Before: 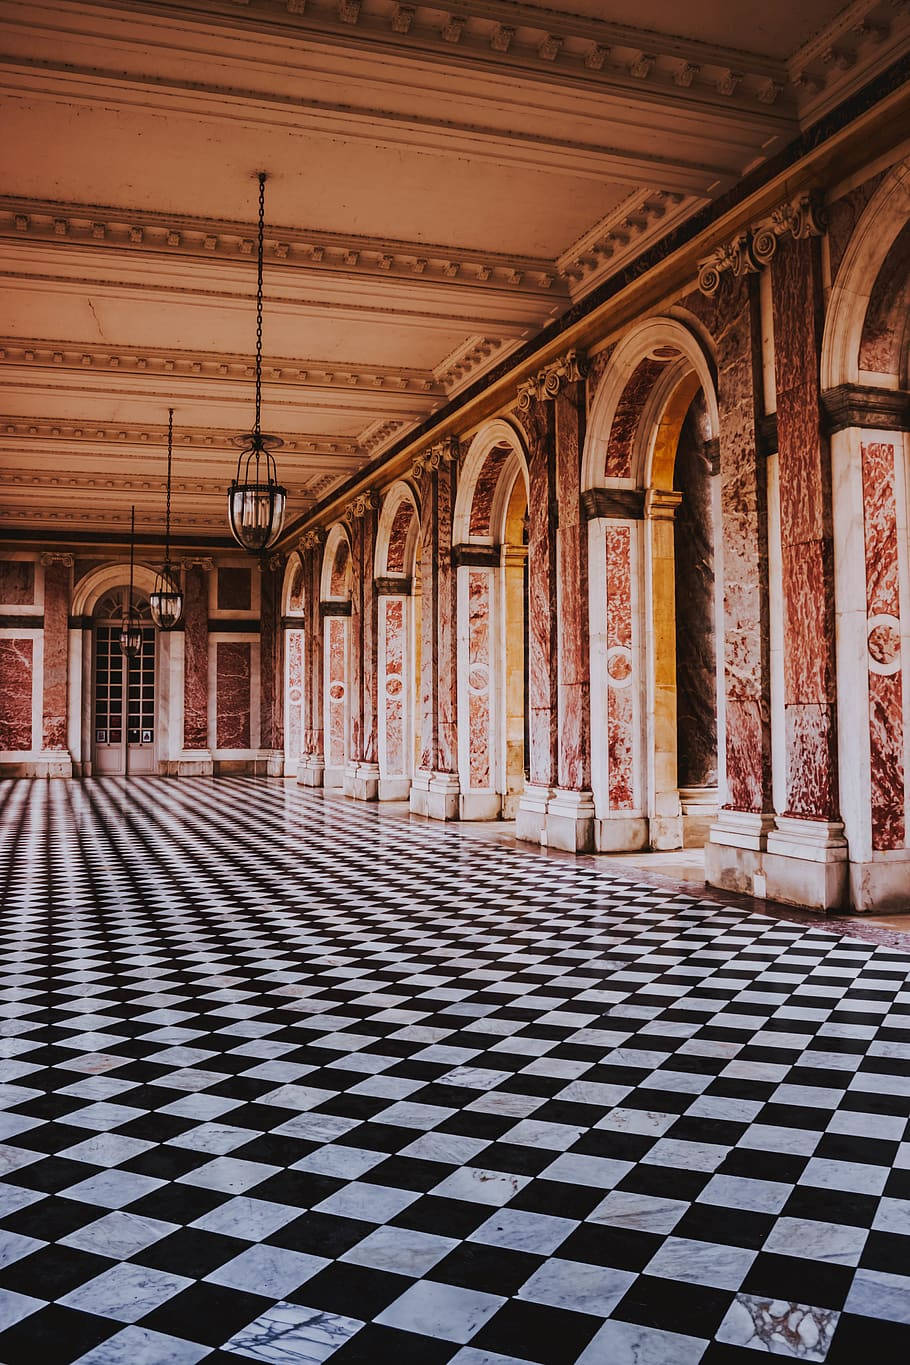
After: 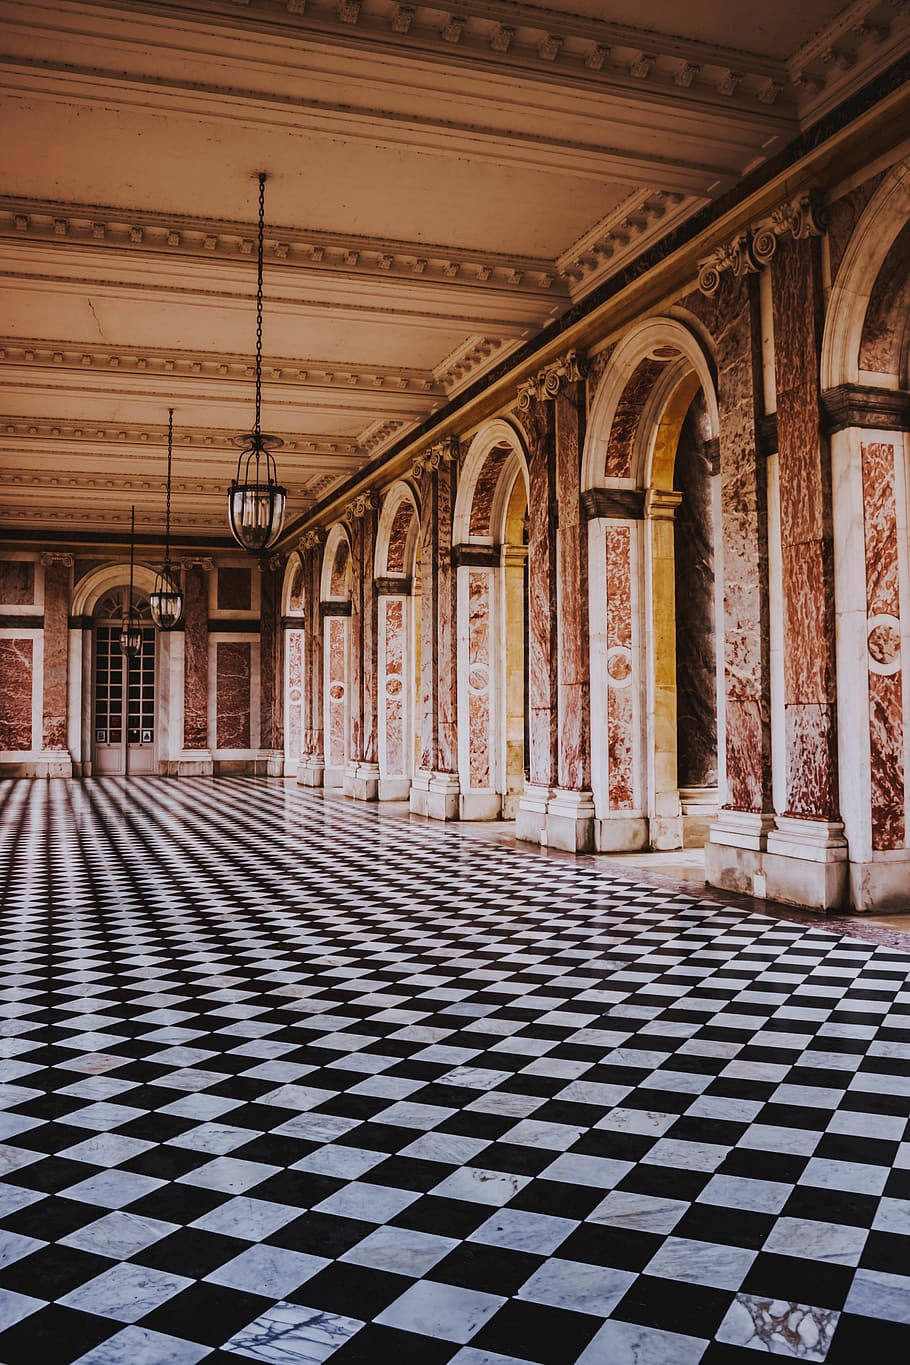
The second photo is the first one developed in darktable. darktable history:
color zones: curves: ch1 [(0.113, 0.438) (0.75, 0.5)]; ch2 [(0.12, 0.526) (0.75, 0.5)]
bloom: size 9%, threshold 100%, strength 7%
